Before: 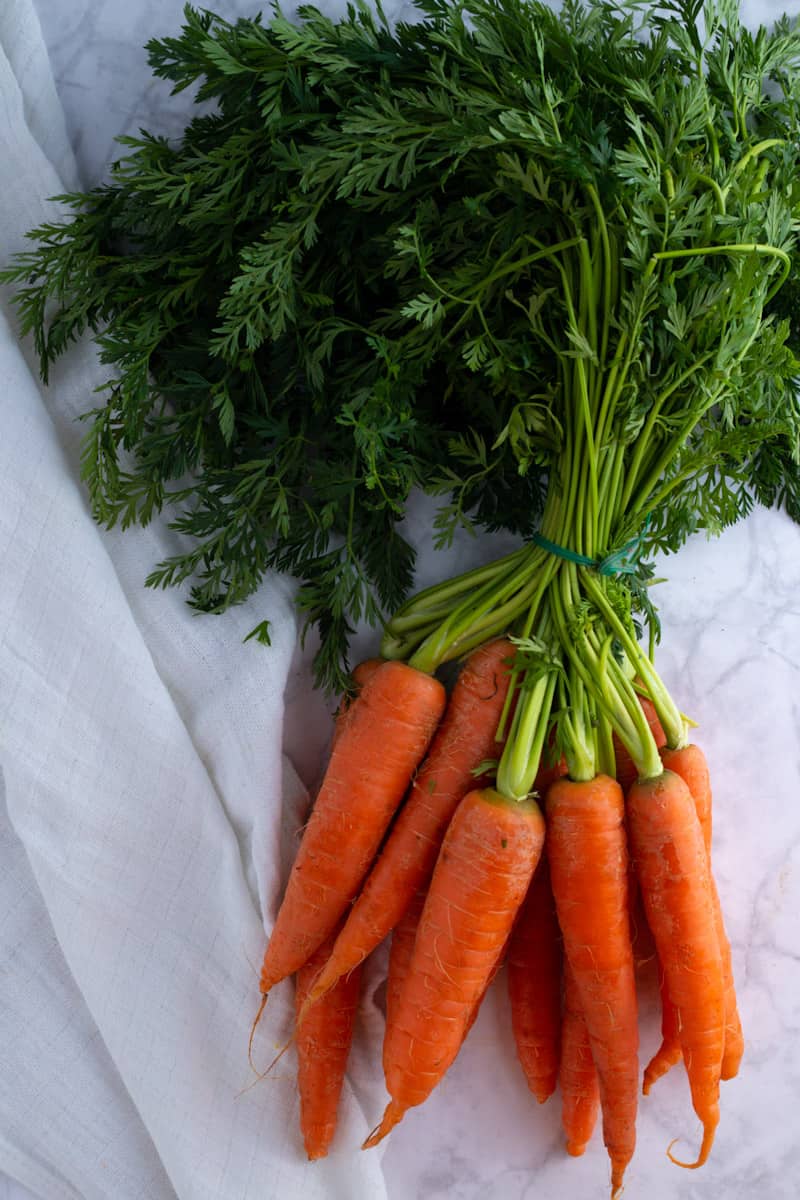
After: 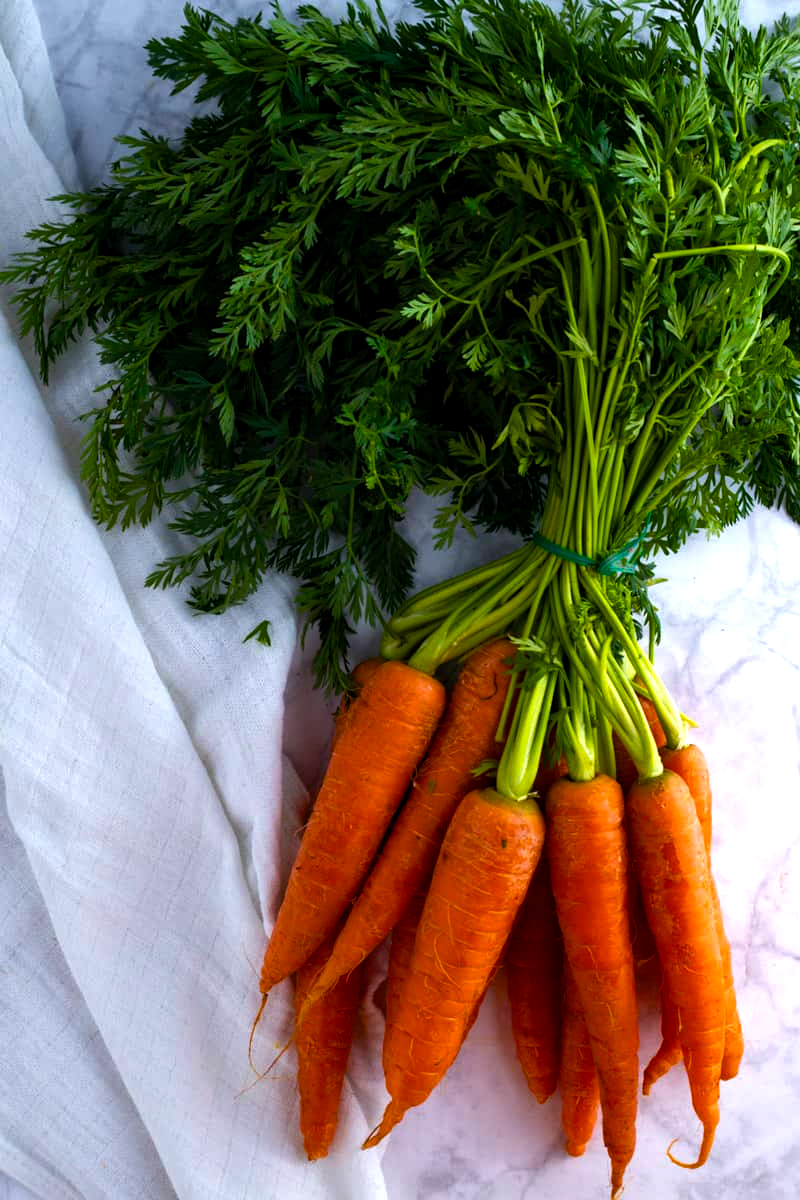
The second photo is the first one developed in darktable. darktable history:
local contrast: highlights 100%, shadows 100%, detail 120%, midtone range 0.2
shadows and highlights: shadows 37.27, highlights -28.18, soften with gaussian
color balance rgb: linear chroma grading › global chroma 16.62%, perceptual saturation grading › highlights -8.63%, perceptual saturation grading › mid-tones 18.66%, perceptual saturation grading › shadows 28.49%, perceptual brilliance grading › highlights 14.22%, perceptual brilliance grading › shadows -18.96%, global vibrance 27.71%
